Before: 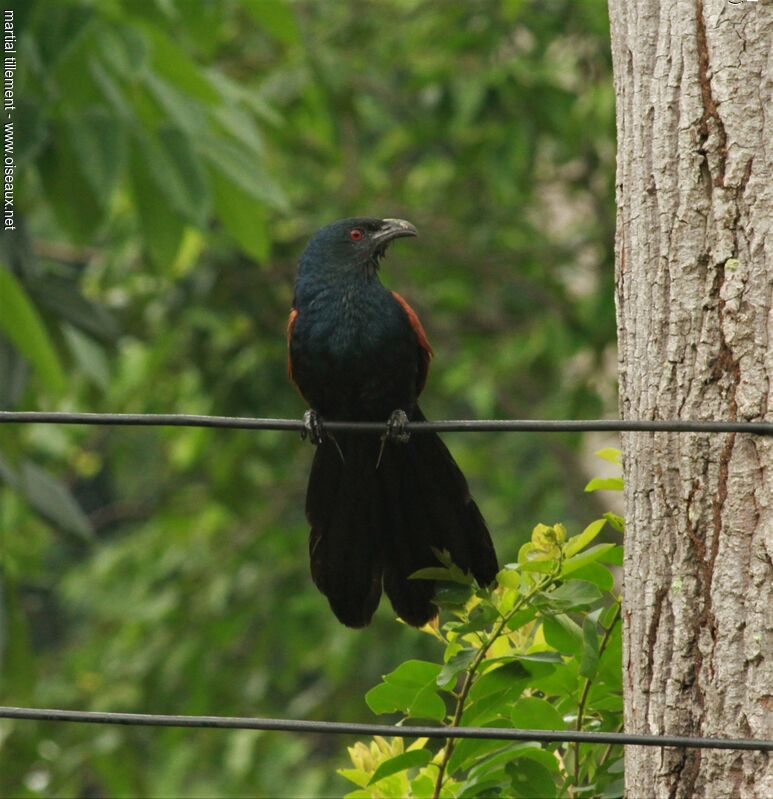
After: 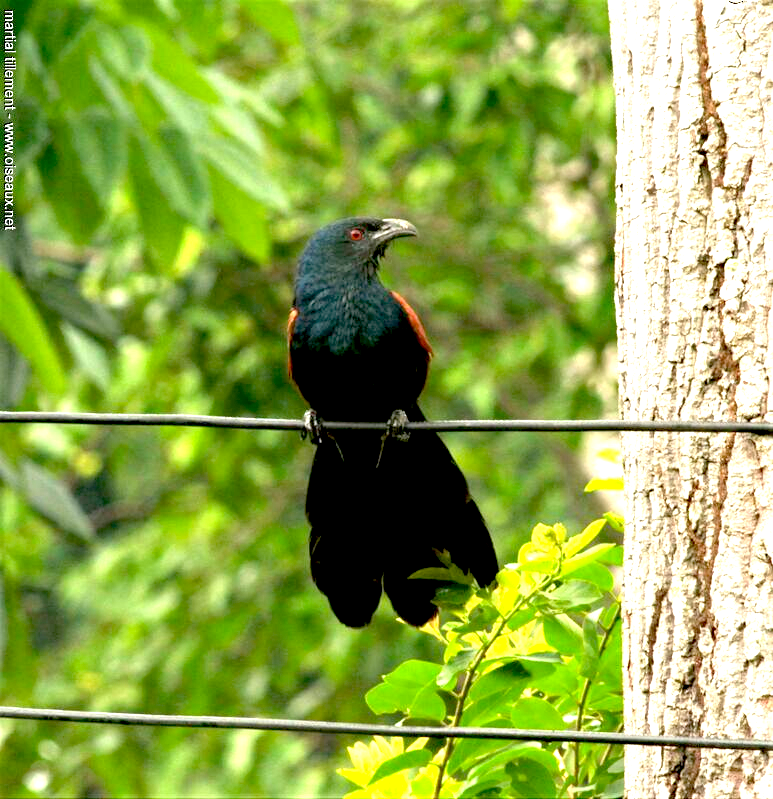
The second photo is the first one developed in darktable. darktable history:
exposure: black level correction 0.015, exposure 1.769 EV, compensate highlight preservation false
